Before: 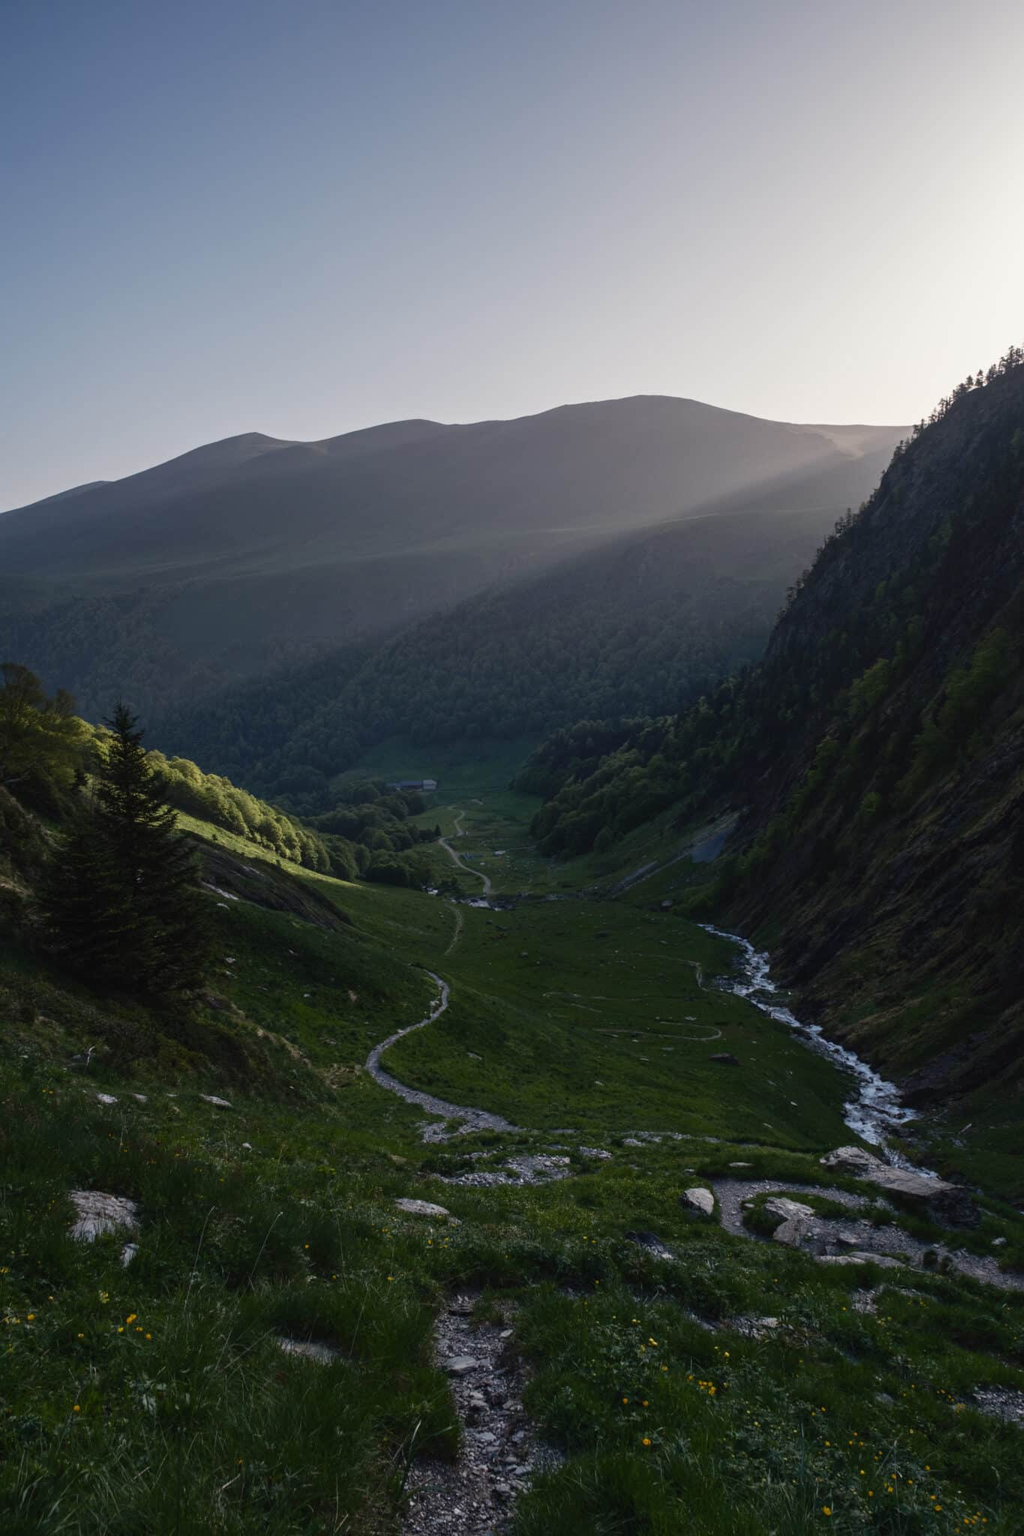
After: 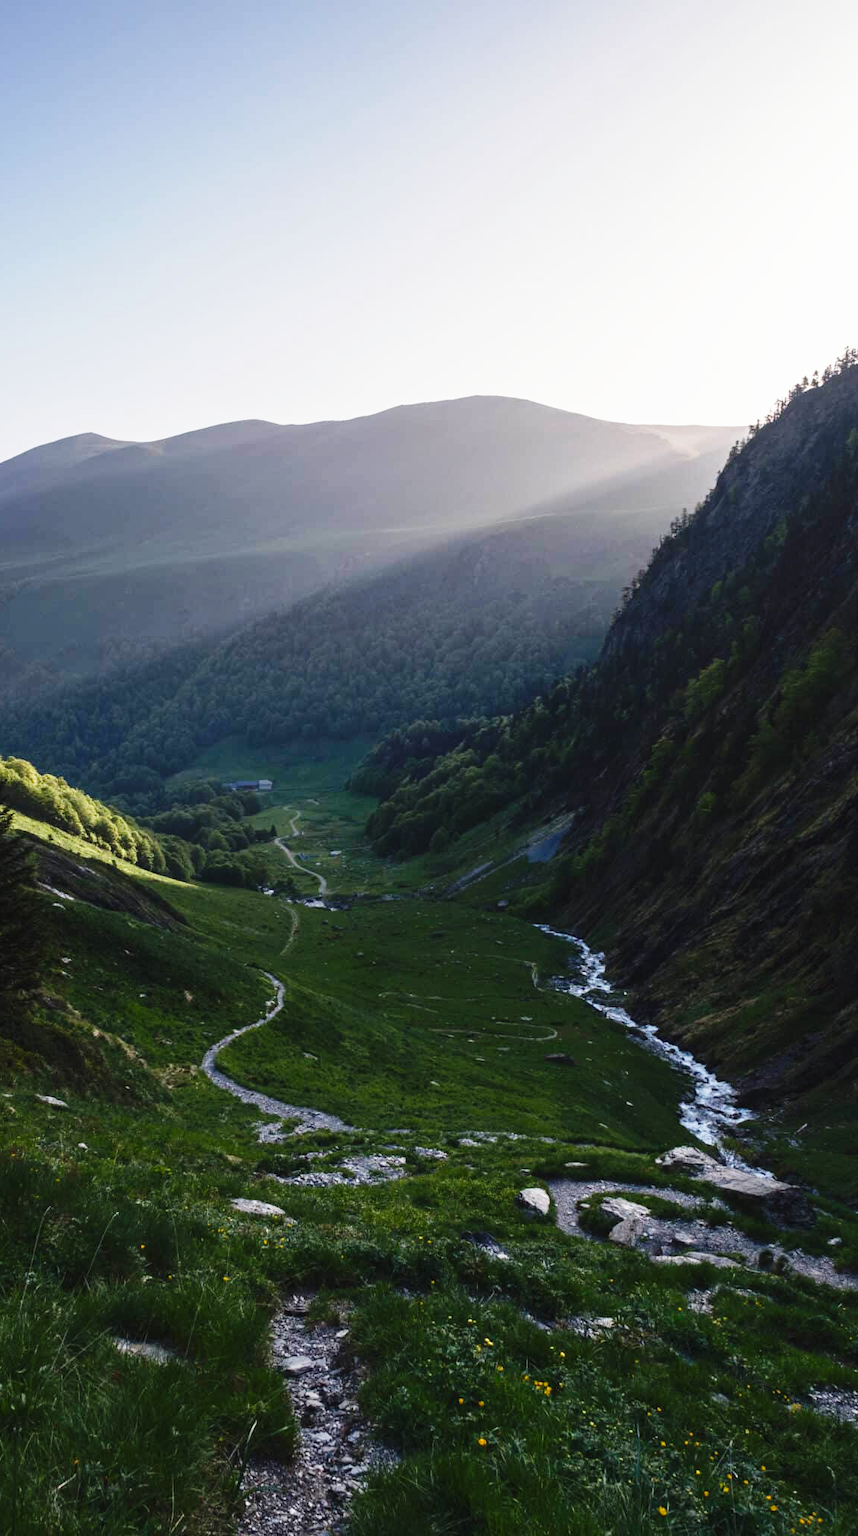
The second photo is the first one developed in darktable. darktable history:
crop: left 16.065%
base curve: curves: ch0 [(0, 0) (0.018, 0.026) (0.143, 0.37) (0.33, 0.731) (0.458, 0.853) (0.735, 0.965) (0.905, 0.986) (1, 1)], preserve colors none
